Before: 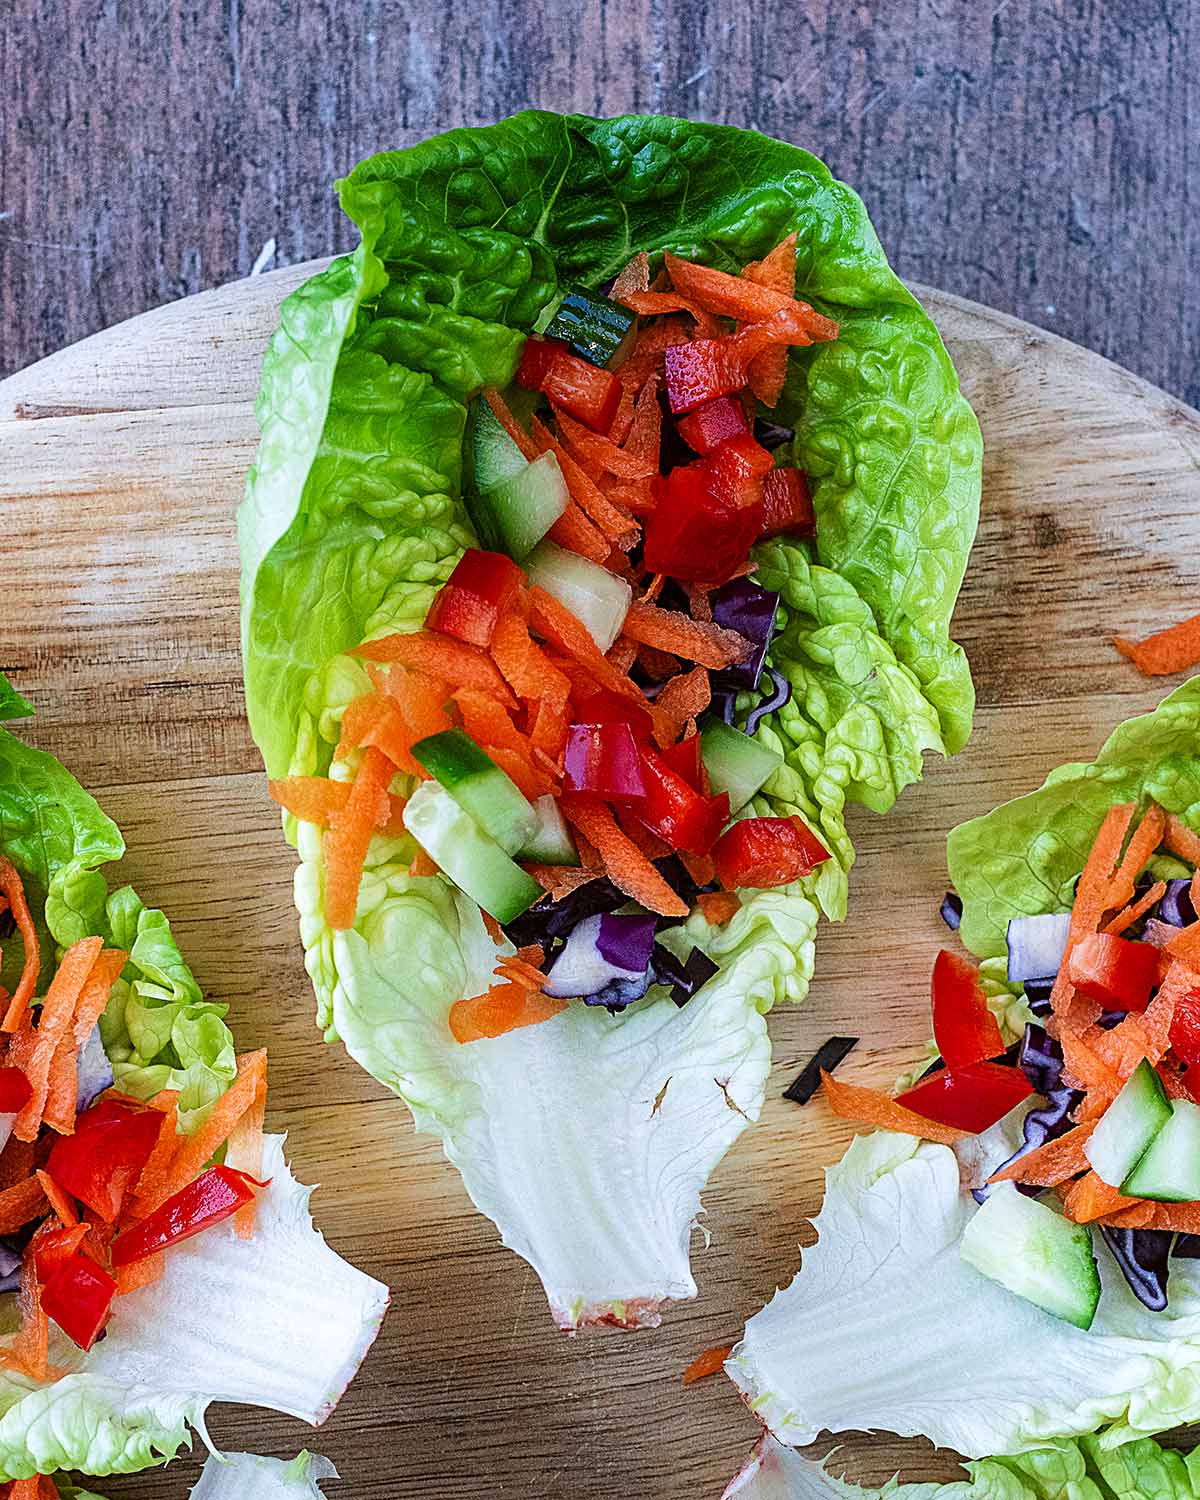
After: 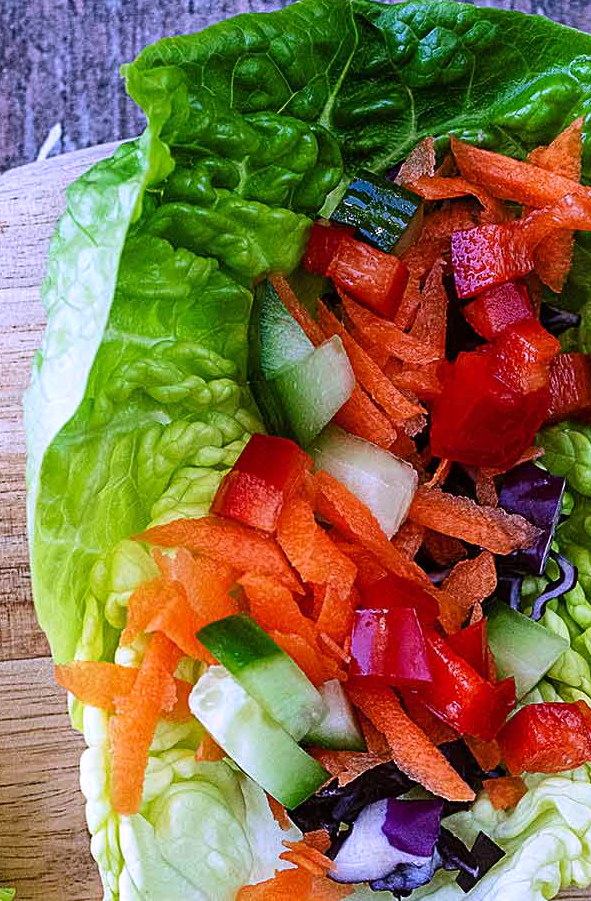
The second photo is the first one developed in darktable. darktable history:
white balance: red 1.042, blue 1.17
crop: left 17.835%, top 7.675%, right 32.881%, bottom 32.213%
